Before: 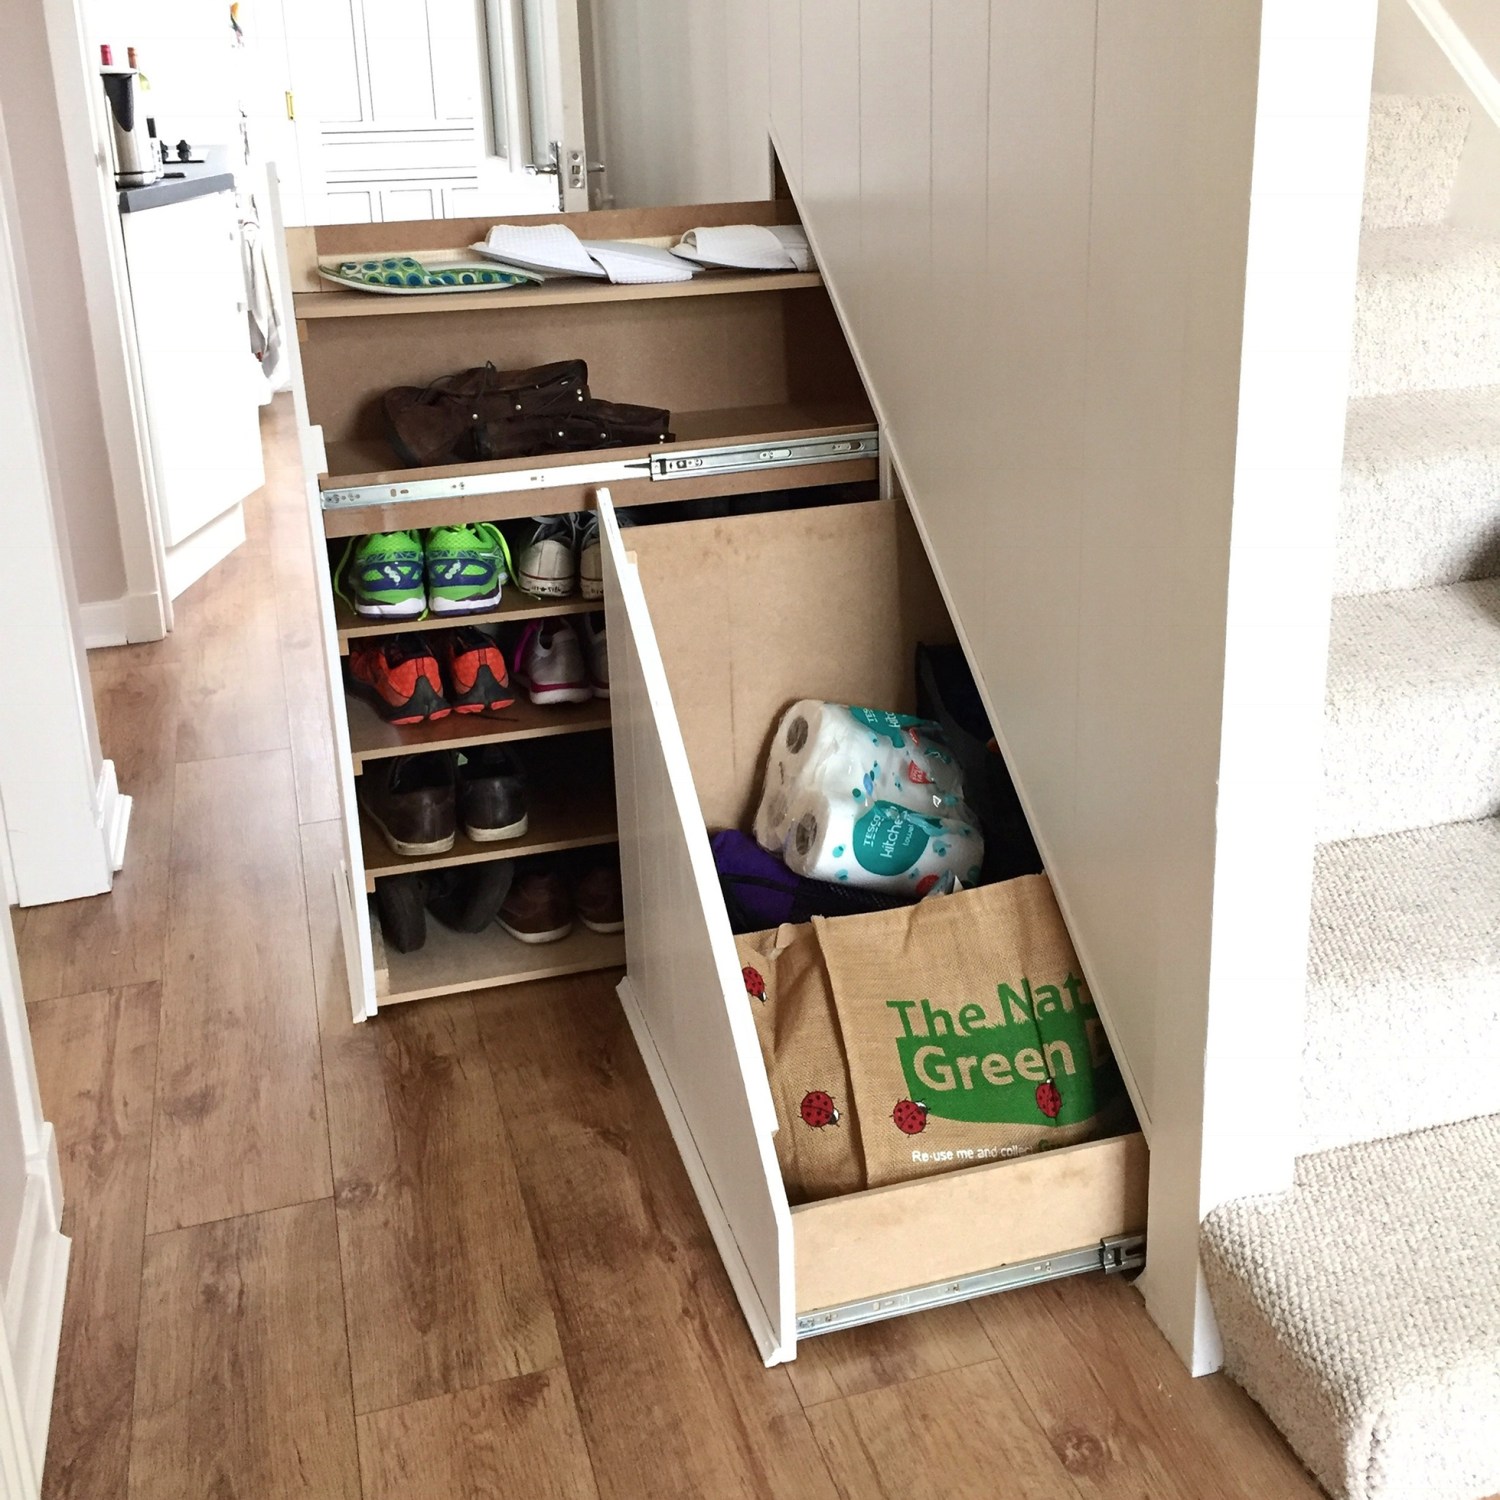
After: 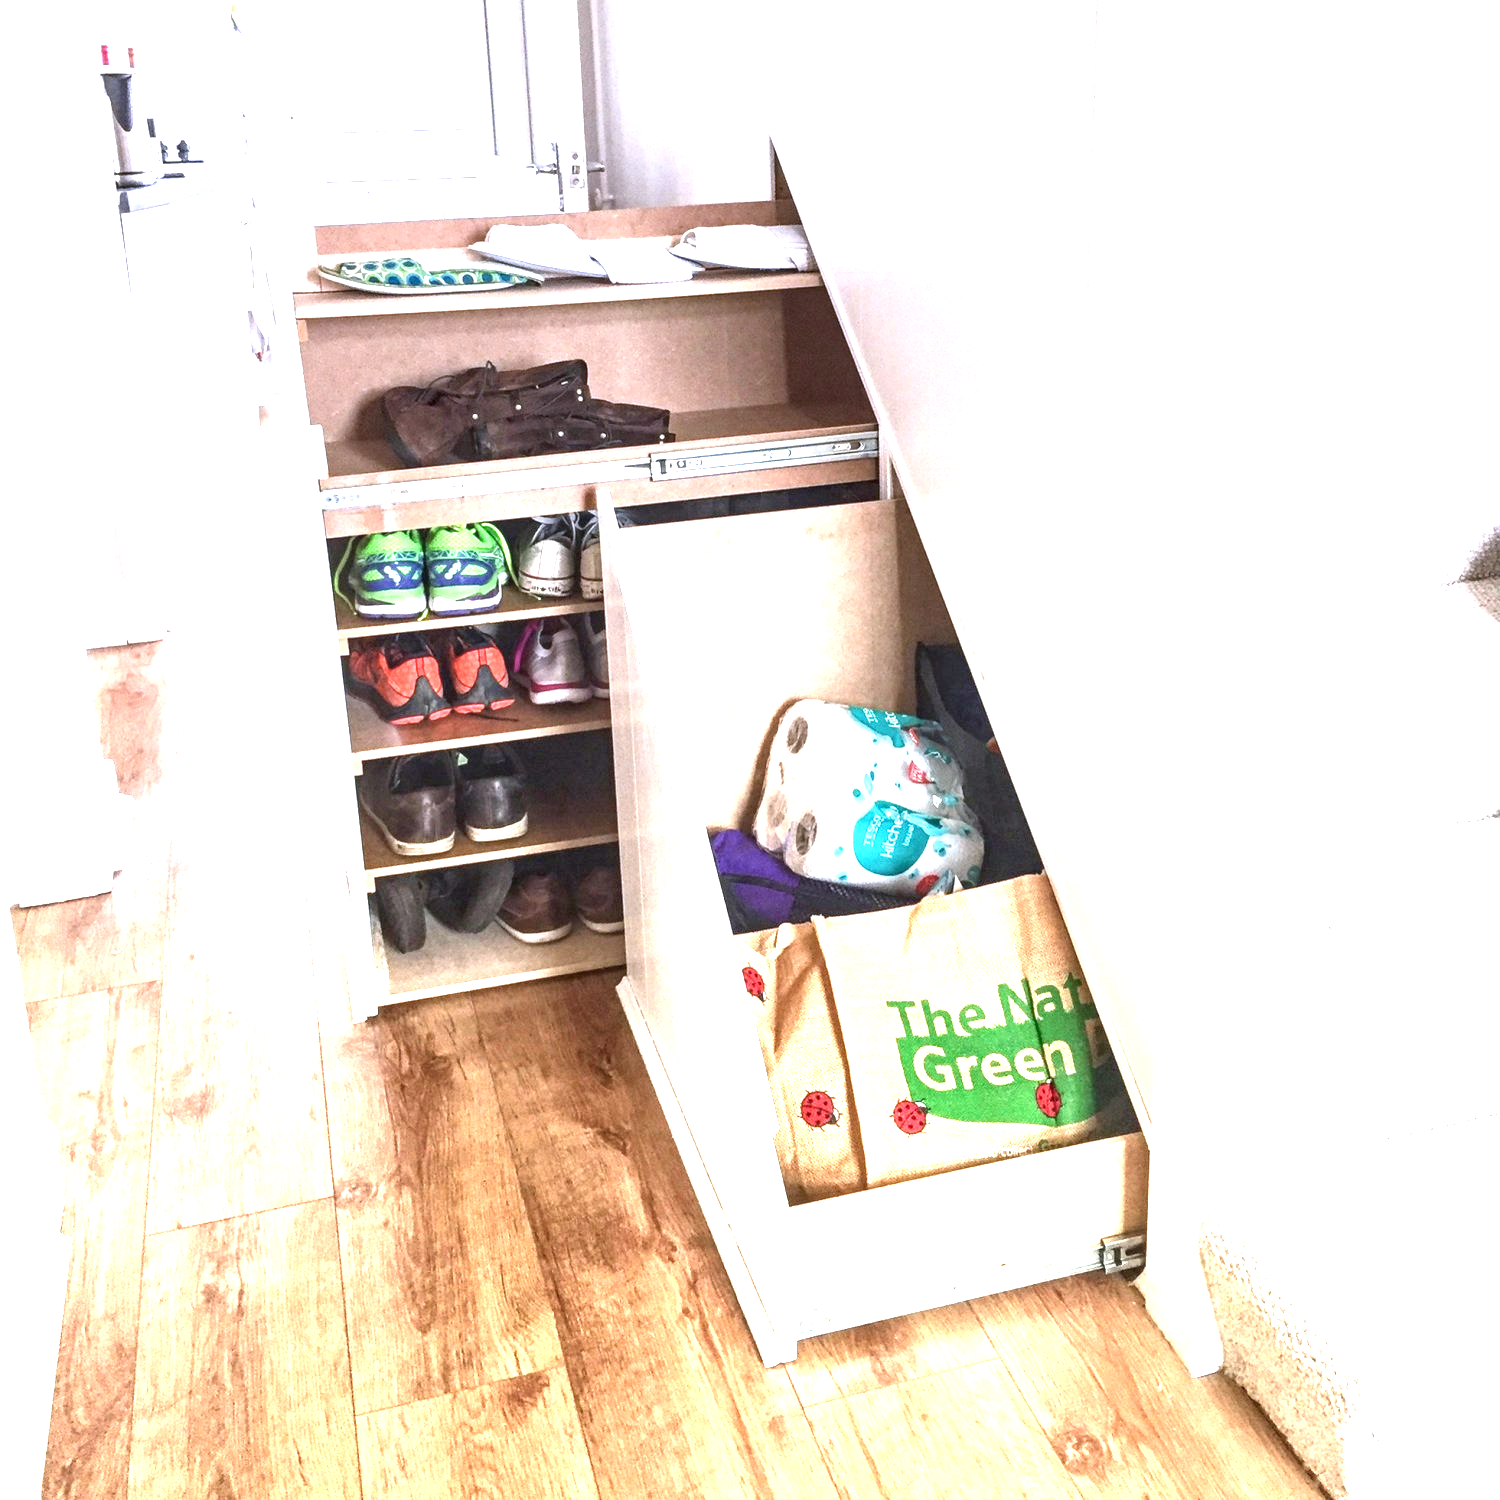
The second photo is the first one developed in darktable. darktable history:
local contrast: detail 142%
exposure: black level correction 0, exposure 2.327 EV, compensate exposure bias true, compensate highlight preservation false
graduated density: hue 238.83°, saturation 50%
